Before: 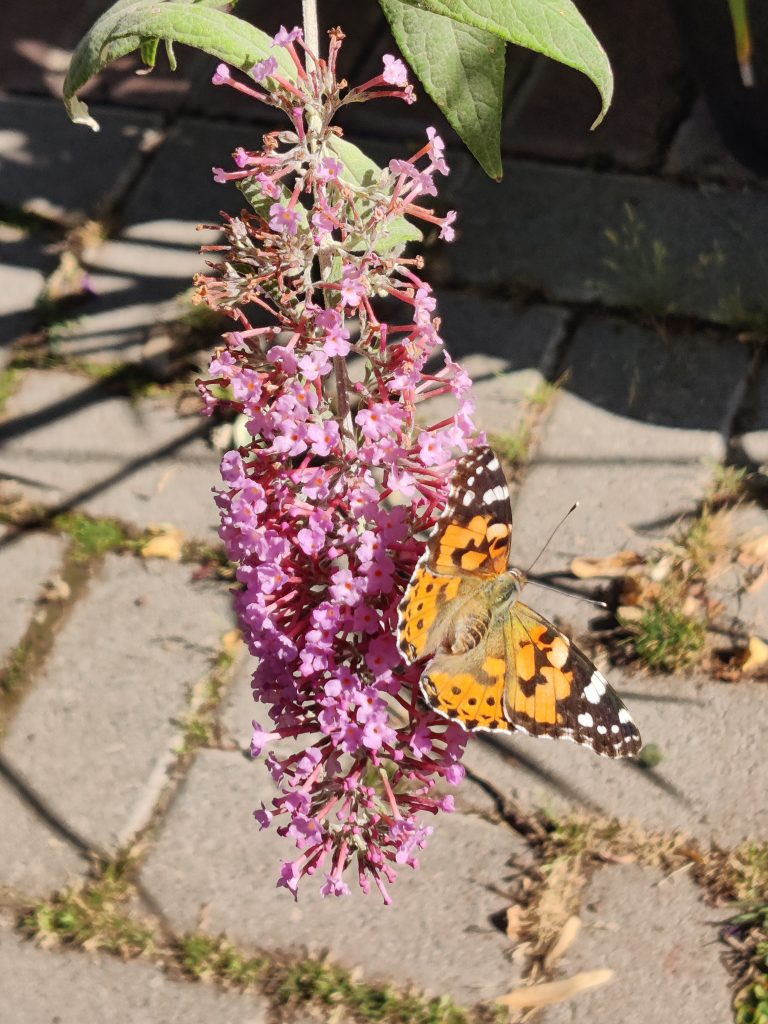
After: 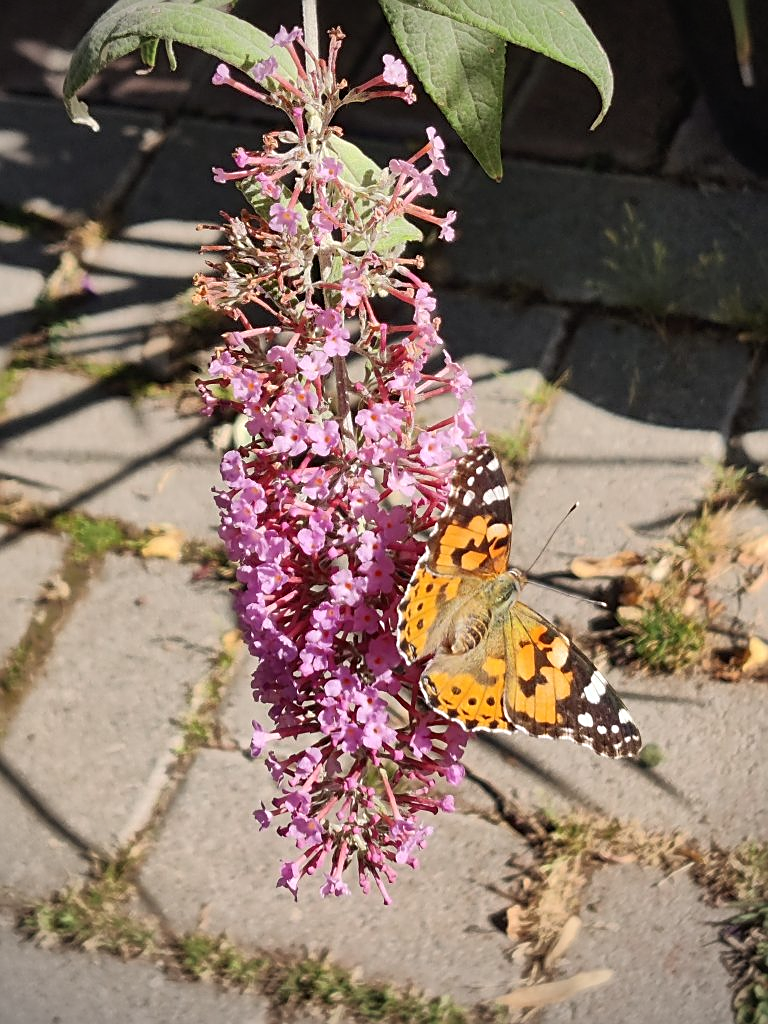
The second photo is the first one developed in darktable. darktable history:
vignetting: on, module defaults
sharpen: amount 0.487
